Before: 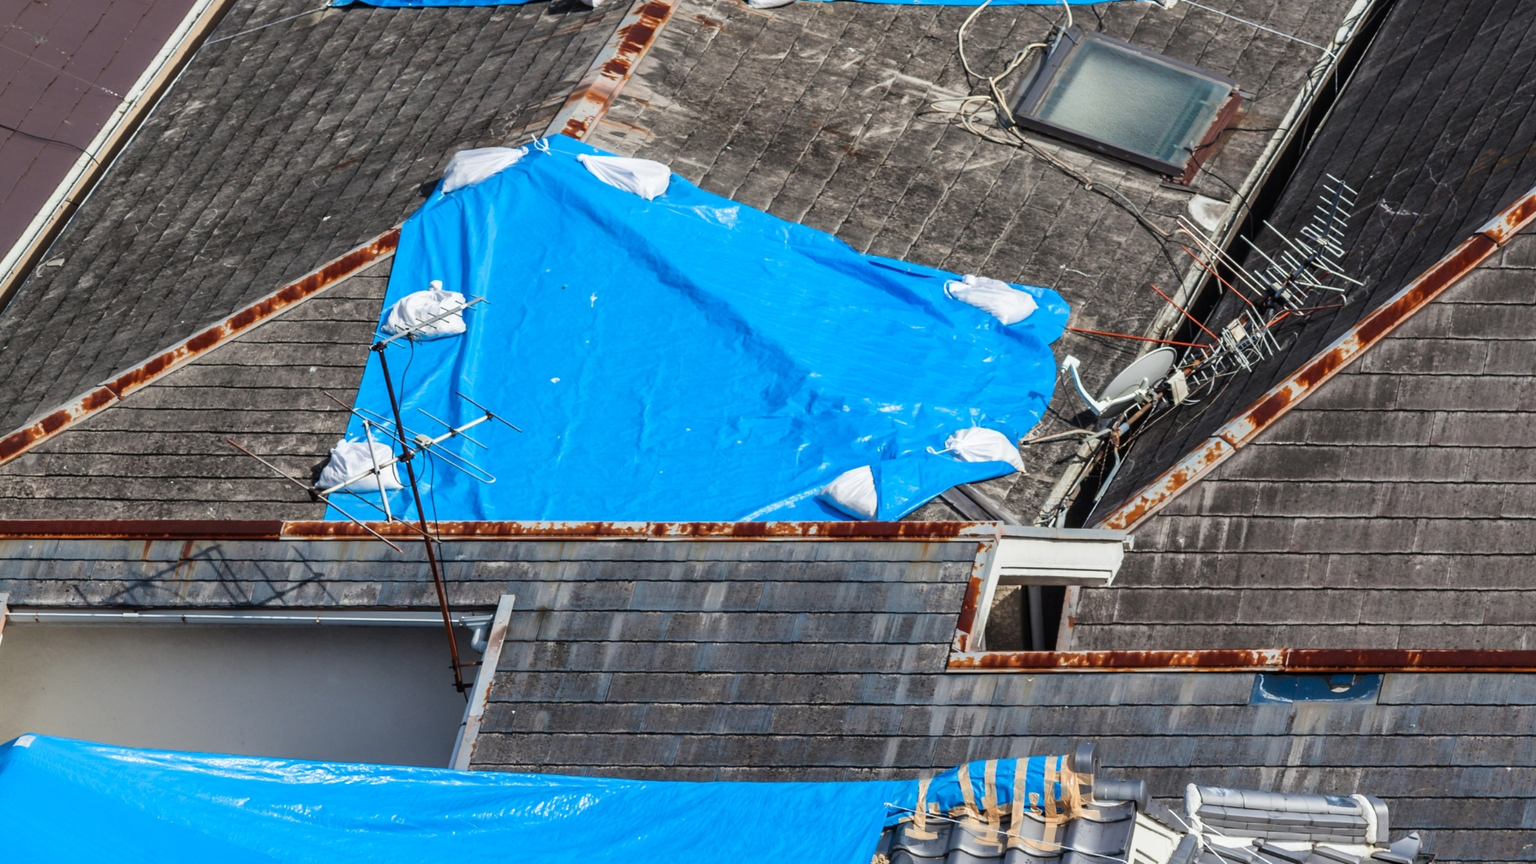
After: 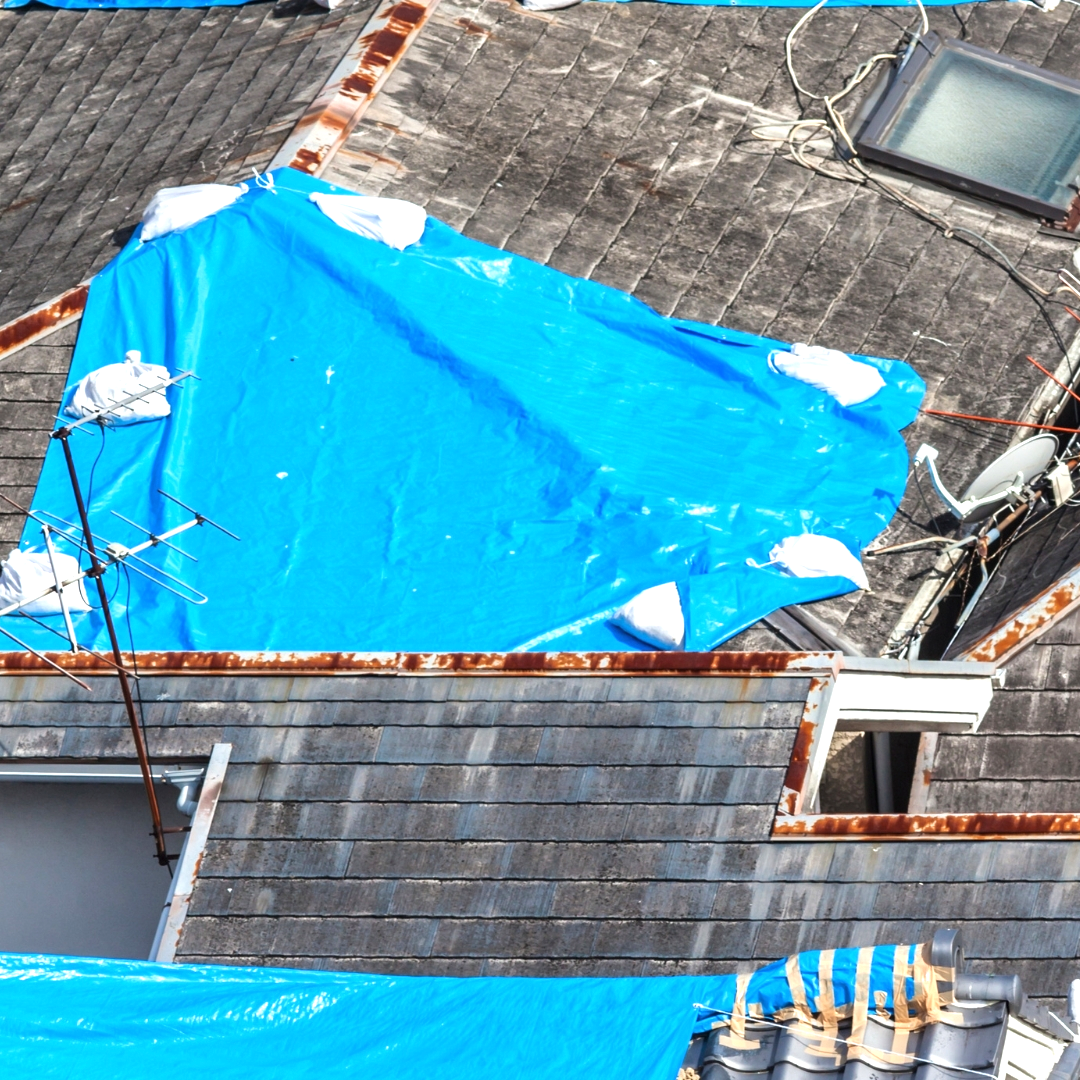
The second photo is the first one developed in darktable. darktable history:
crop: left 21.496%, right 22.254%
exposure: black level correction 0, exposure 0.7 EV, compensate exposure bias true, compensate highlight preservation false
